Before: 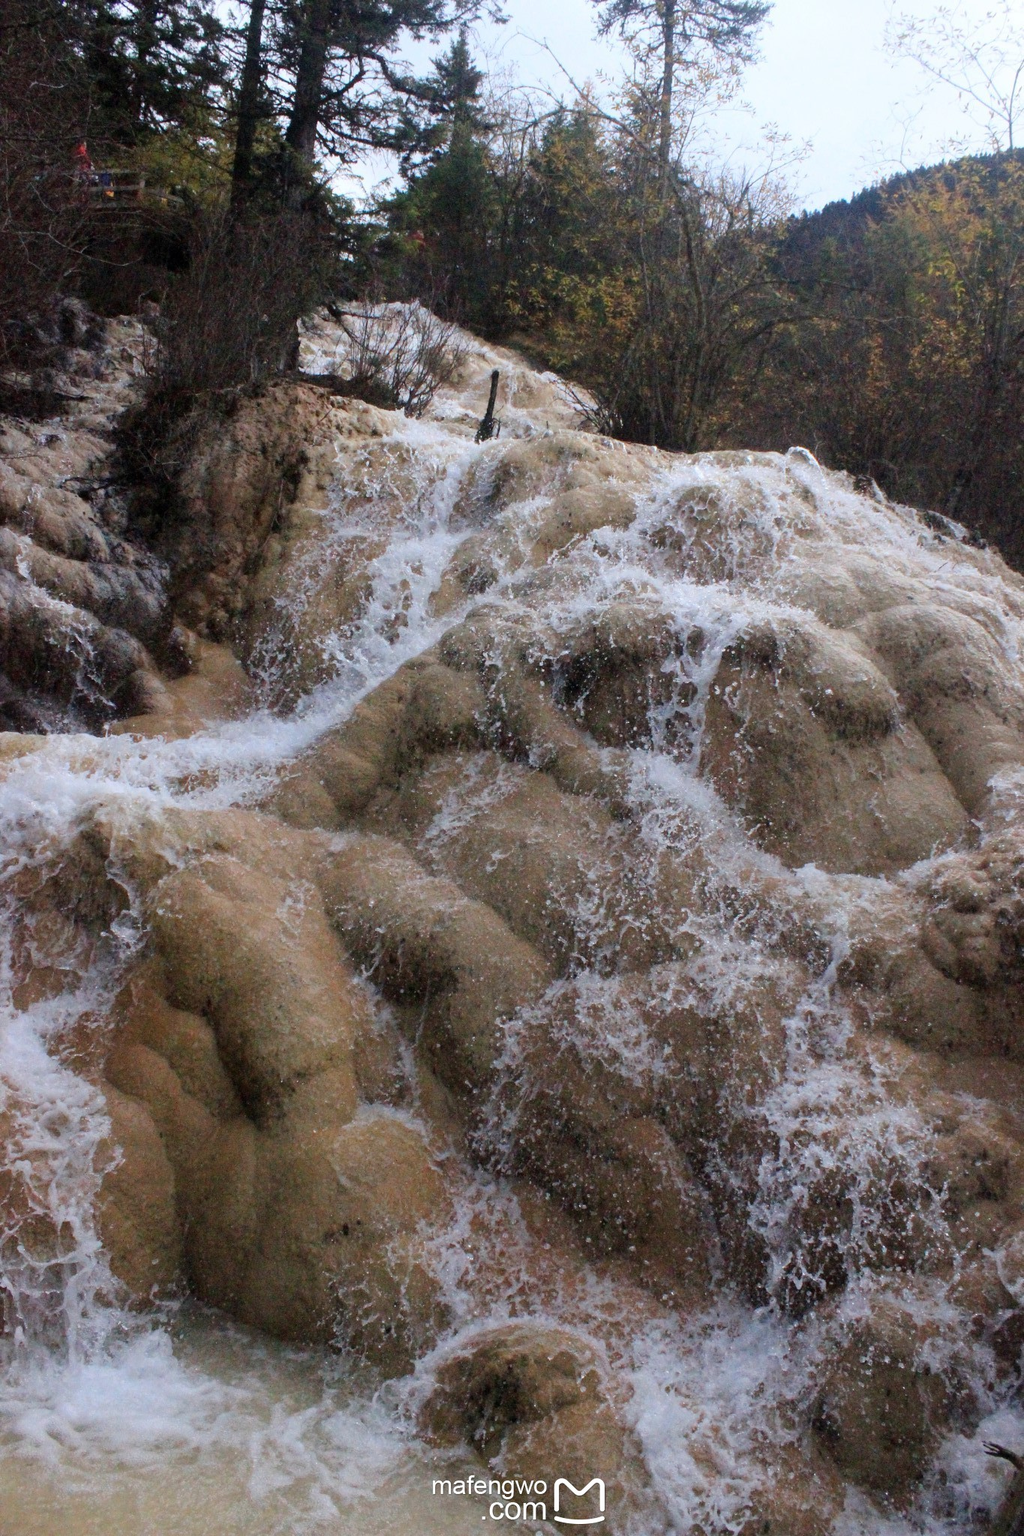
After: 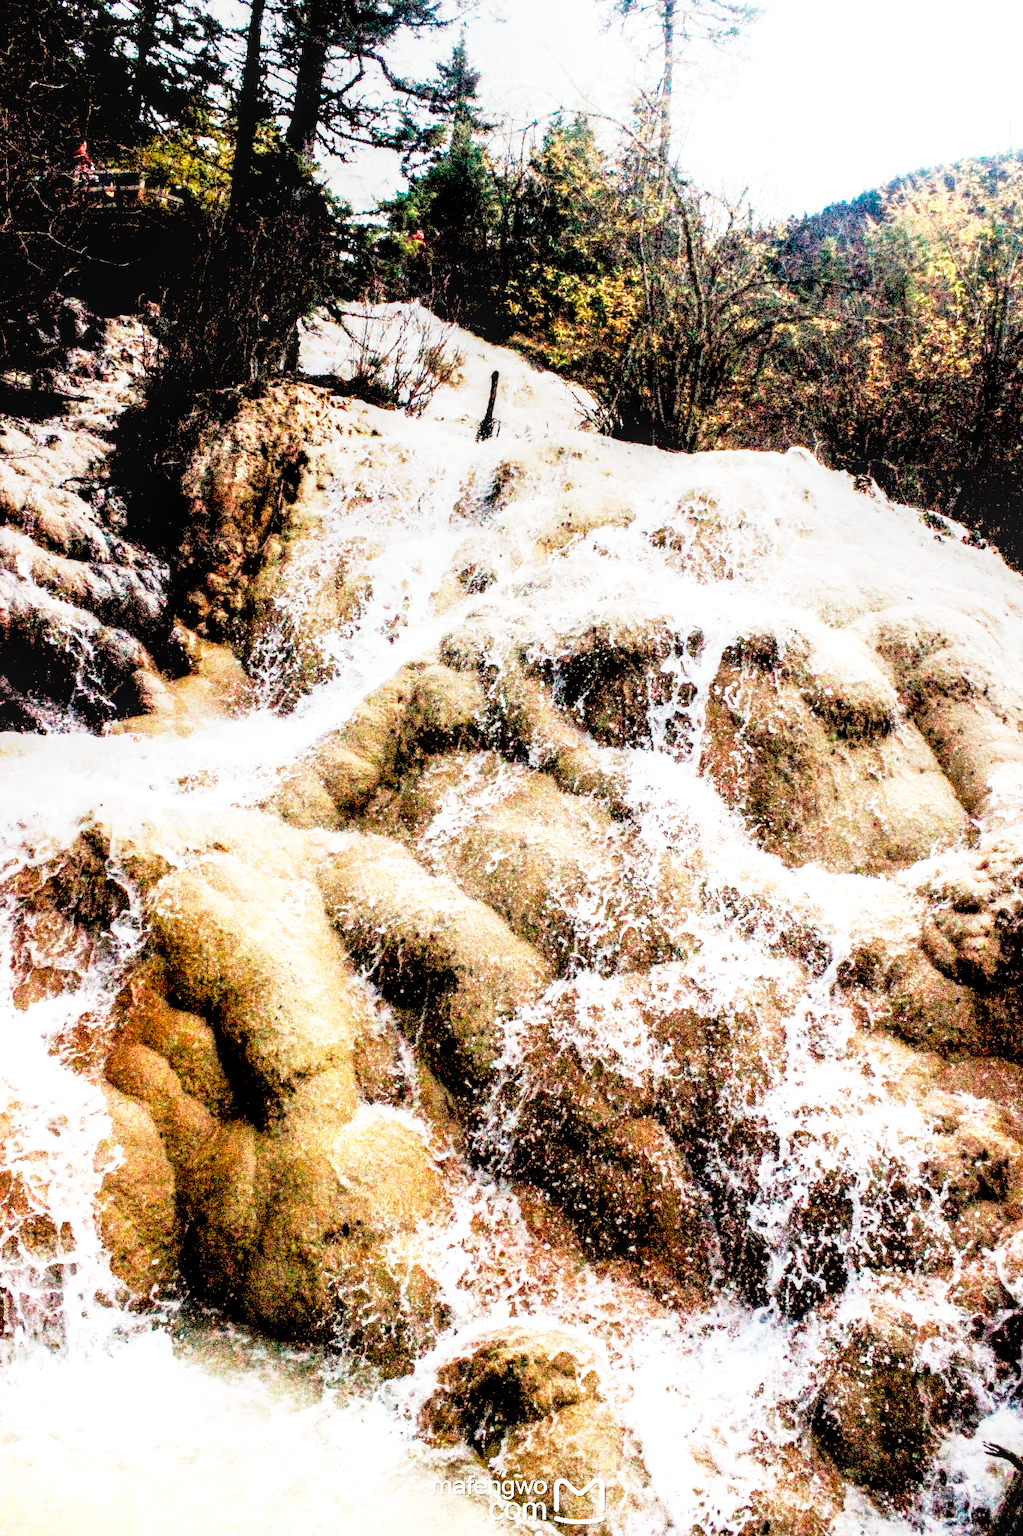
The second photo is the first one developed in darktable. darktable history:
exposure: exposure 1 EV, compensate highlight preservation false
white balance: red 1.029, blue 0.92
local contrast: highlights 25%, detail 150%
color balance rgb: shadows lift › luminance -20%, power › hue 72.24°, highlights gain › luminance 15%, global offset › hue 171.6°, perceptual saturation grading › highlights -15%, perceptual saturation grading › shadows 25%, global vibrance 30%, contrast 10%
rgb levels: levels [[0.034, 0.472, 0.904], [0, 0.5, 1], [0, 0.5, 1]]
base curve: curves: ch0 [(0, 0) (0.012, 0.01) (0.073, 0.168) (0.31, 0.711) (0.645, 0.957) (1, 1)], preserve colors none
